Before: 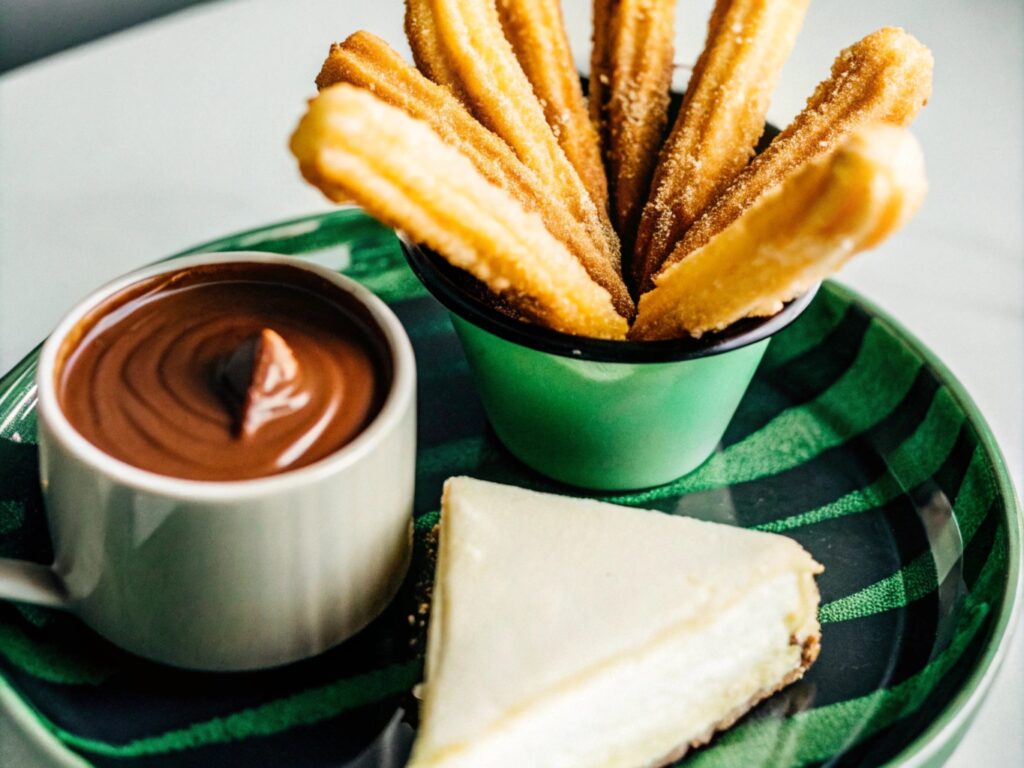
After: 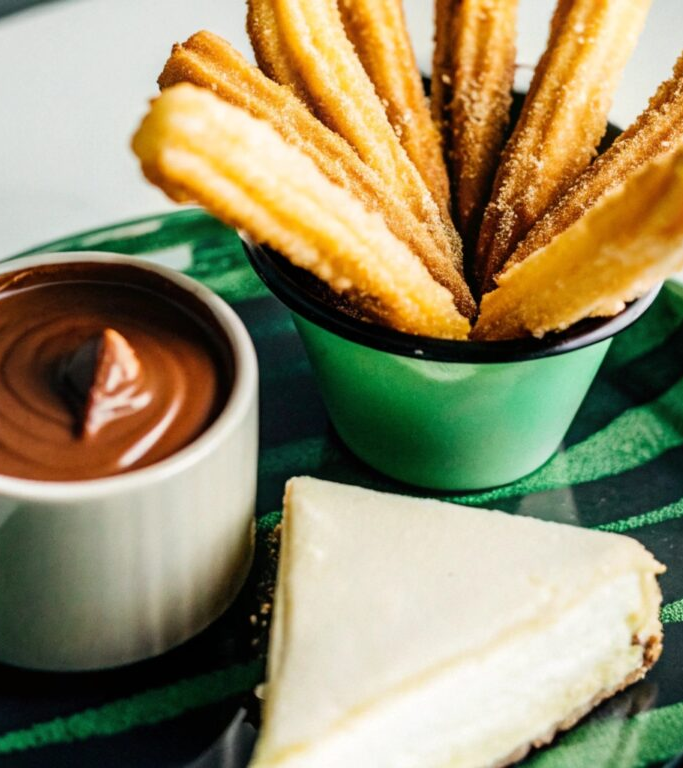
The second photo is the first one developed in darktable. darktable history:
crop and rotate: left 15.483%, right 17.814%
